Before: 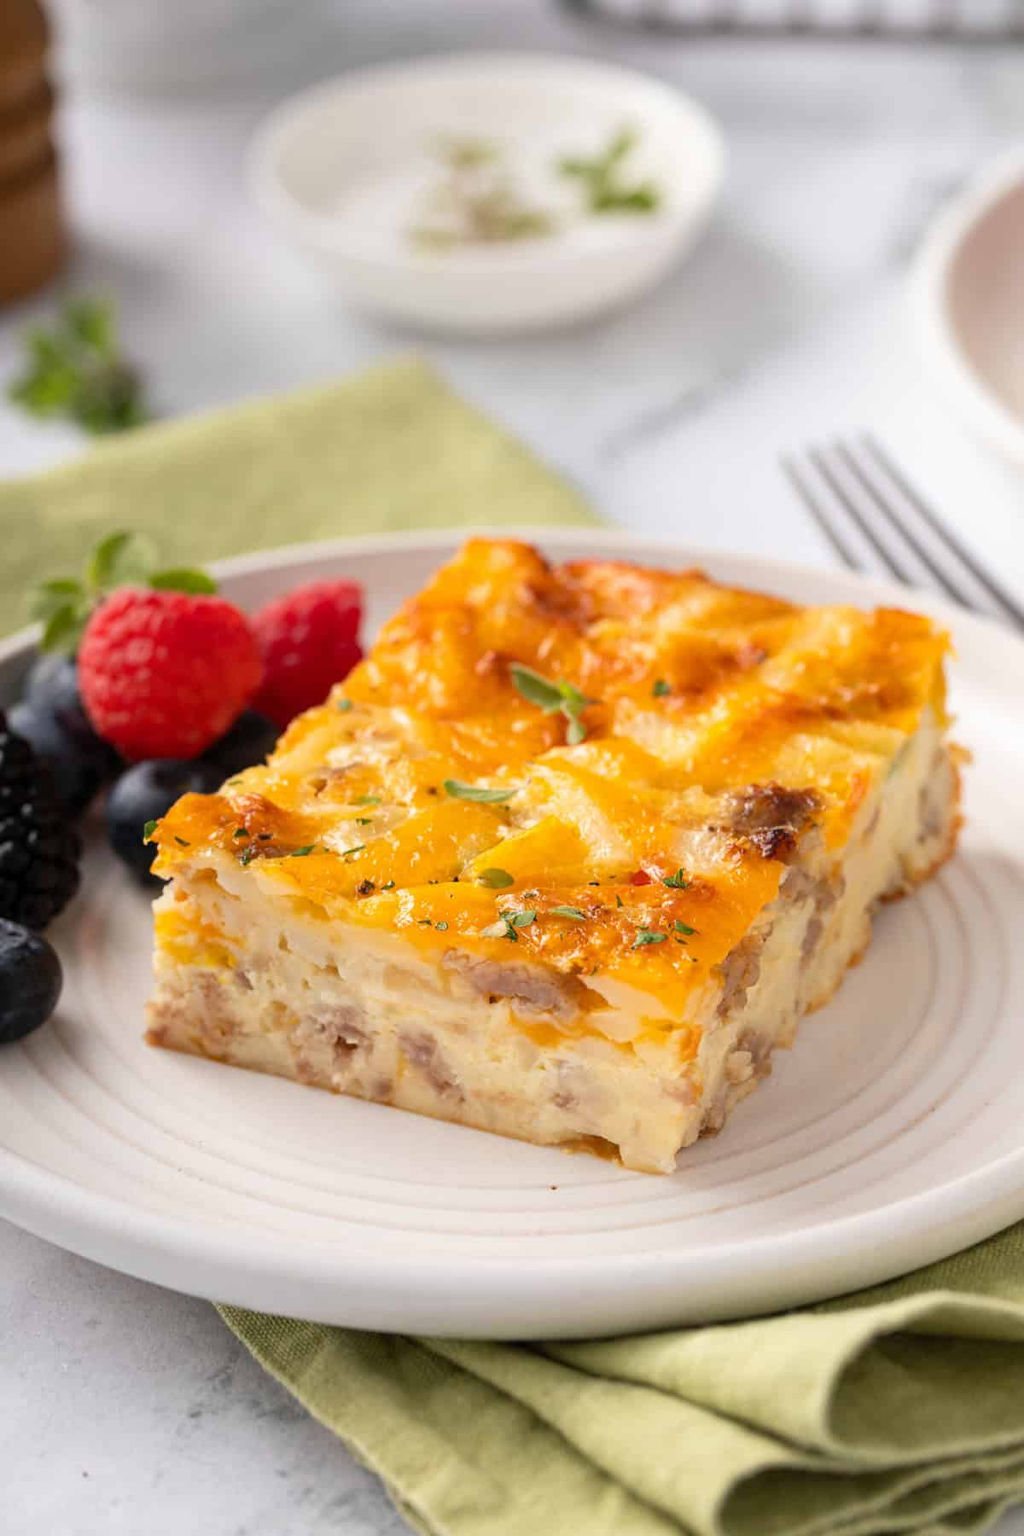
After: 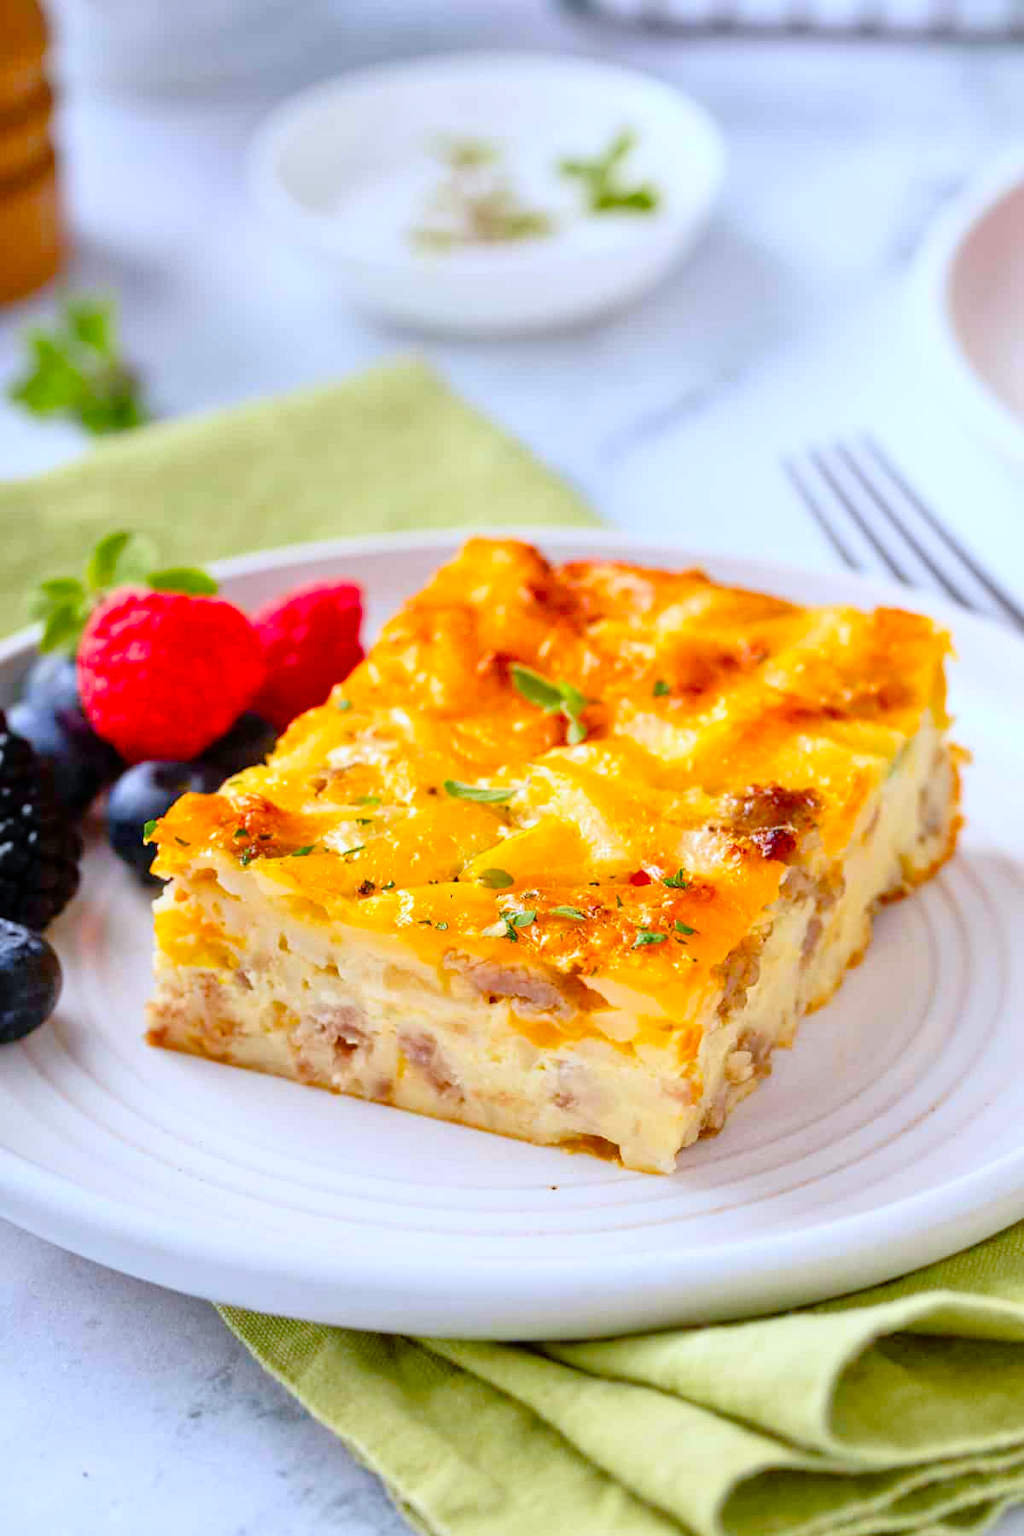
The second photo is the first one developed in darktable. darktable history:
color balance rgb: perceptual saturation grading › global saturation 35%, perceptual saturation grading › highlights -30%, perceptual saturation grading › shadows 35%, perceptual brilliance grading › global brilliance 3%, perceptual brilliance grading › highlights -3%, perceptual brilliance grading › shadows 3%
contrast brightness saturation: contrast 0.16, saturation 0.32
tone equalizer: -7 EV 0.15 EV, -6 EV 0.6 EV, -5 EV 1.15 EV, -4 EV 1.33 EV, -3 EV 1.15 EV, -2 EV 0.6 EV, -1 EV 0.15 EV, mask exposure compensation -0.5 EV
white balance: red 0.931, blue 1.11
